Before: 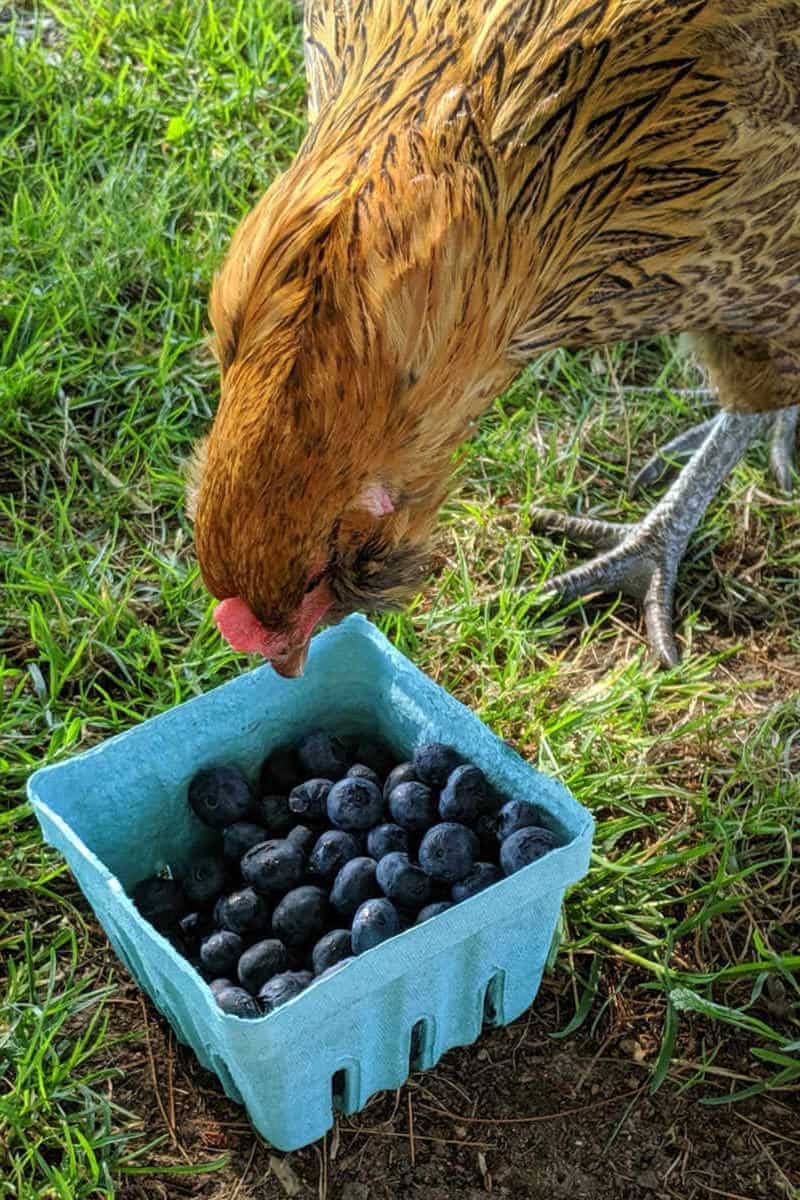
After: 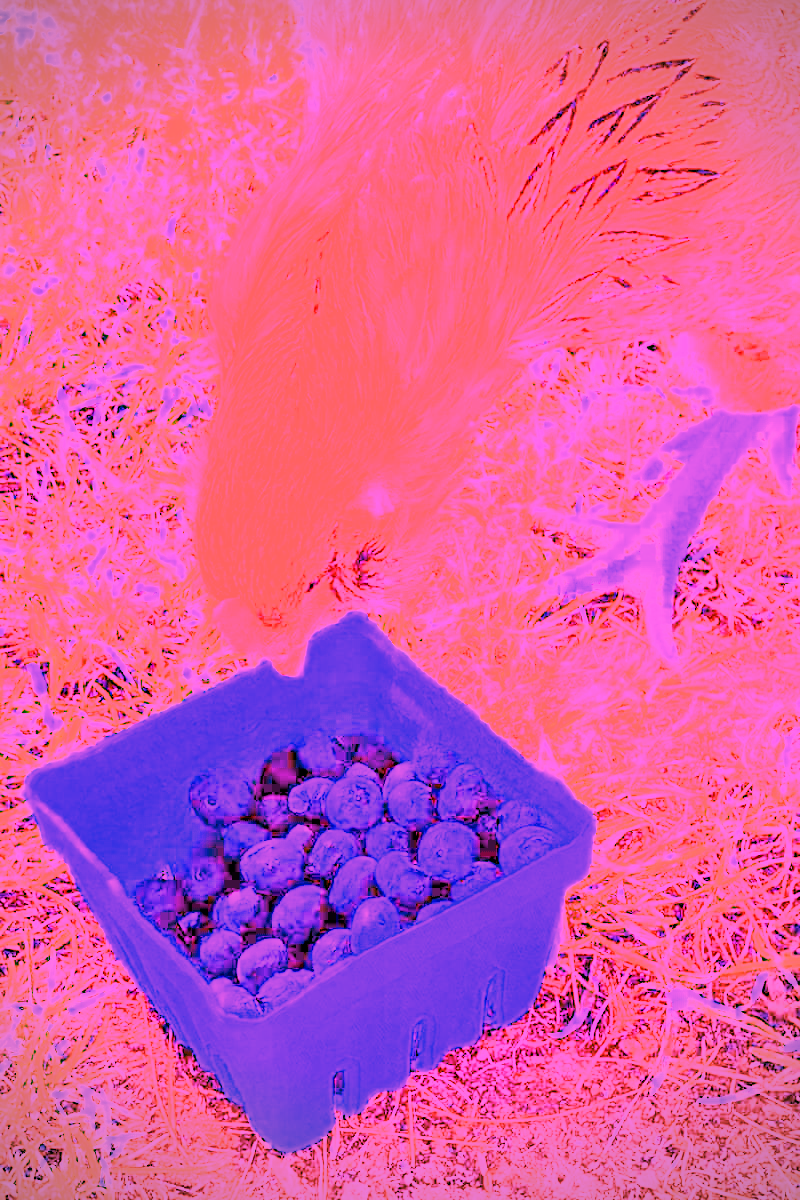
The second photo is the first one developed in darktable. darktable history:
filmic rgb: middle gray luminance 3.44%, black relative exposure -5.92 EV, white relative exposure 6.33 EV, threshold 6 EV, dynamic range scaling 22.4%, target black luminance 0%, hardness 2.33, latitude 45.85%, contrast 0.78, highlights saturation mix 100%, shadows ↔ highlights balance 0.033%, add noise in highlights 0, preserve chrominance max RGB, color science v3 (2019), use custom middle-gray values true, iterations of high-quality reconstruction 0, contrast in highlights soft, enable highlight reconstruction true
vignetting: unbound false
white balance: red 8, blue 8
